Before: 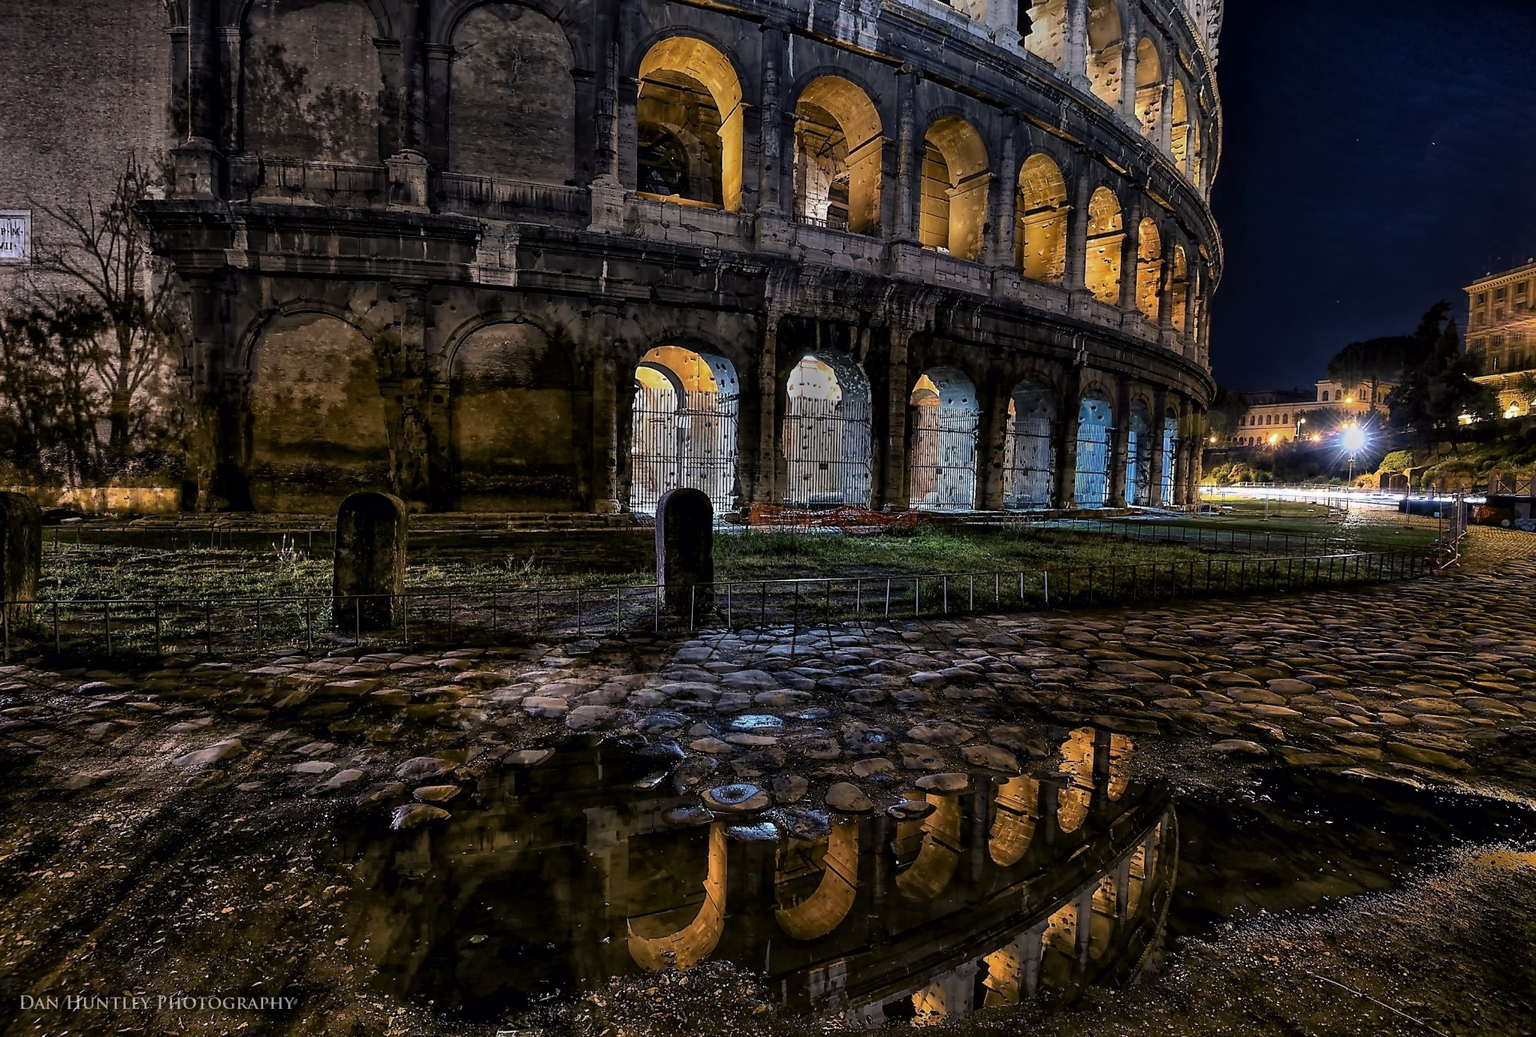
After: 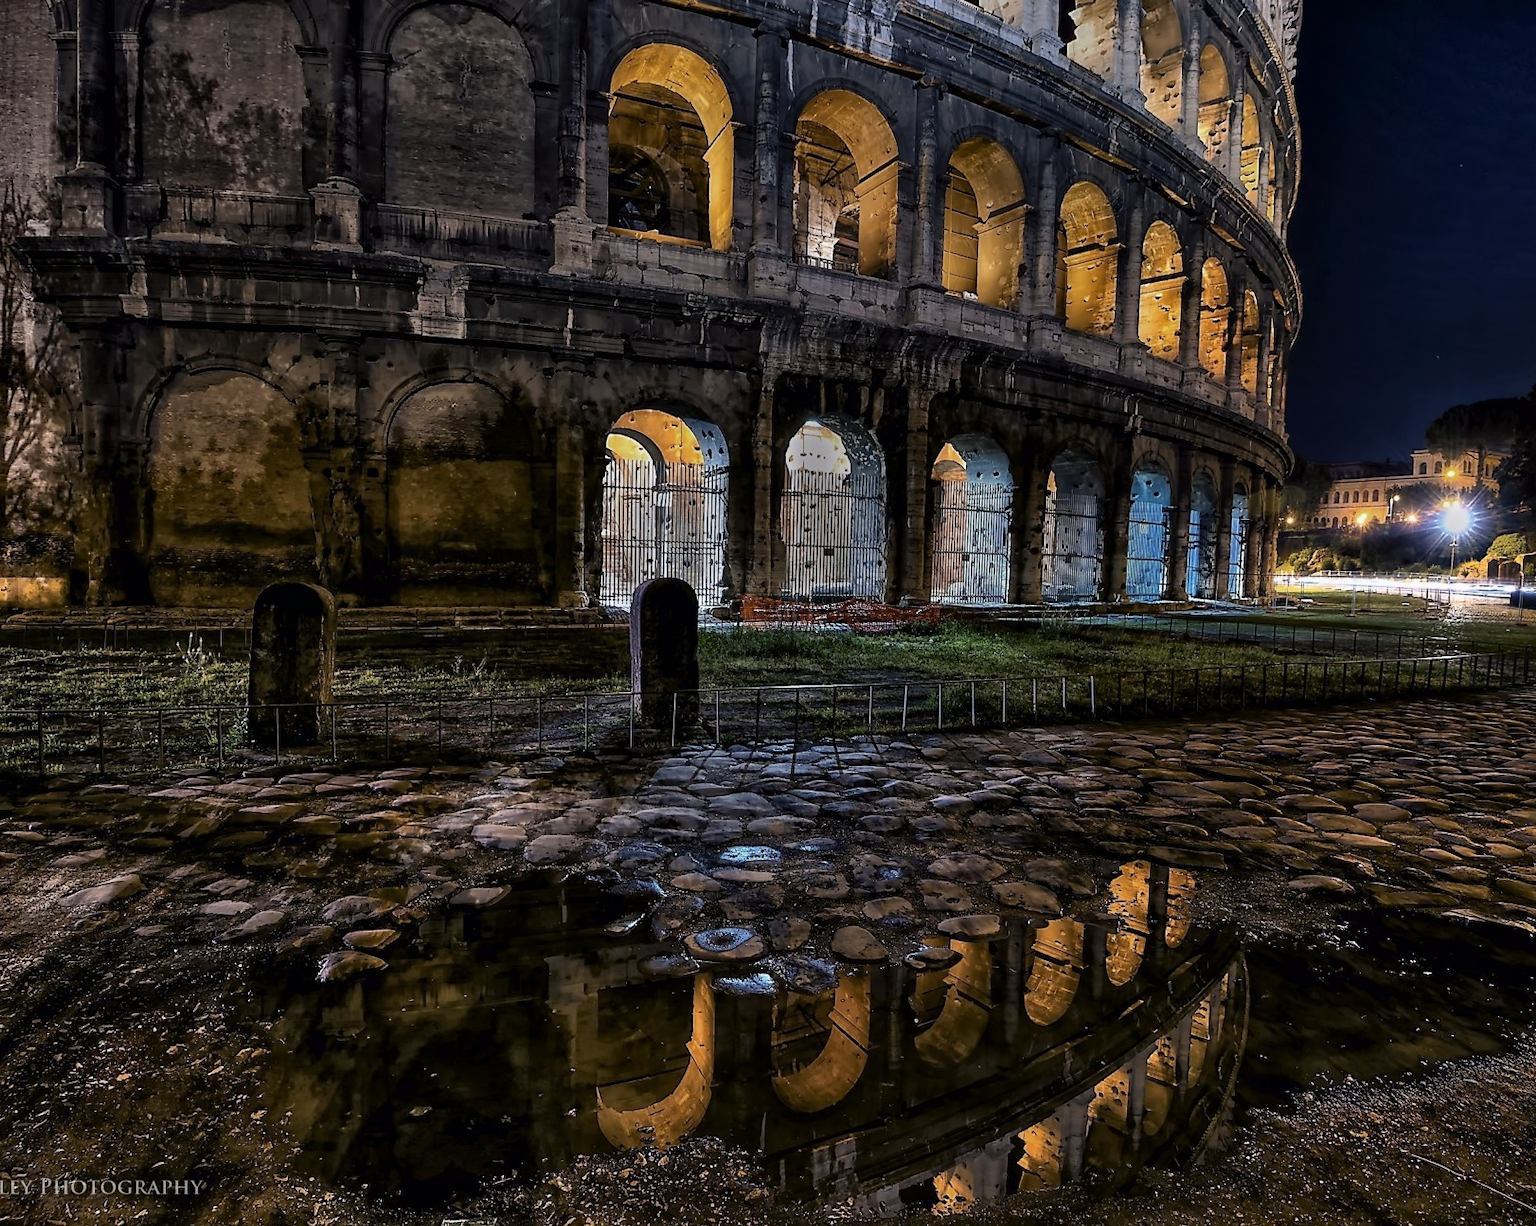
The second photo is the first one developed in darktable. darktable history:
crop: left 8.046%, right 7.434%
